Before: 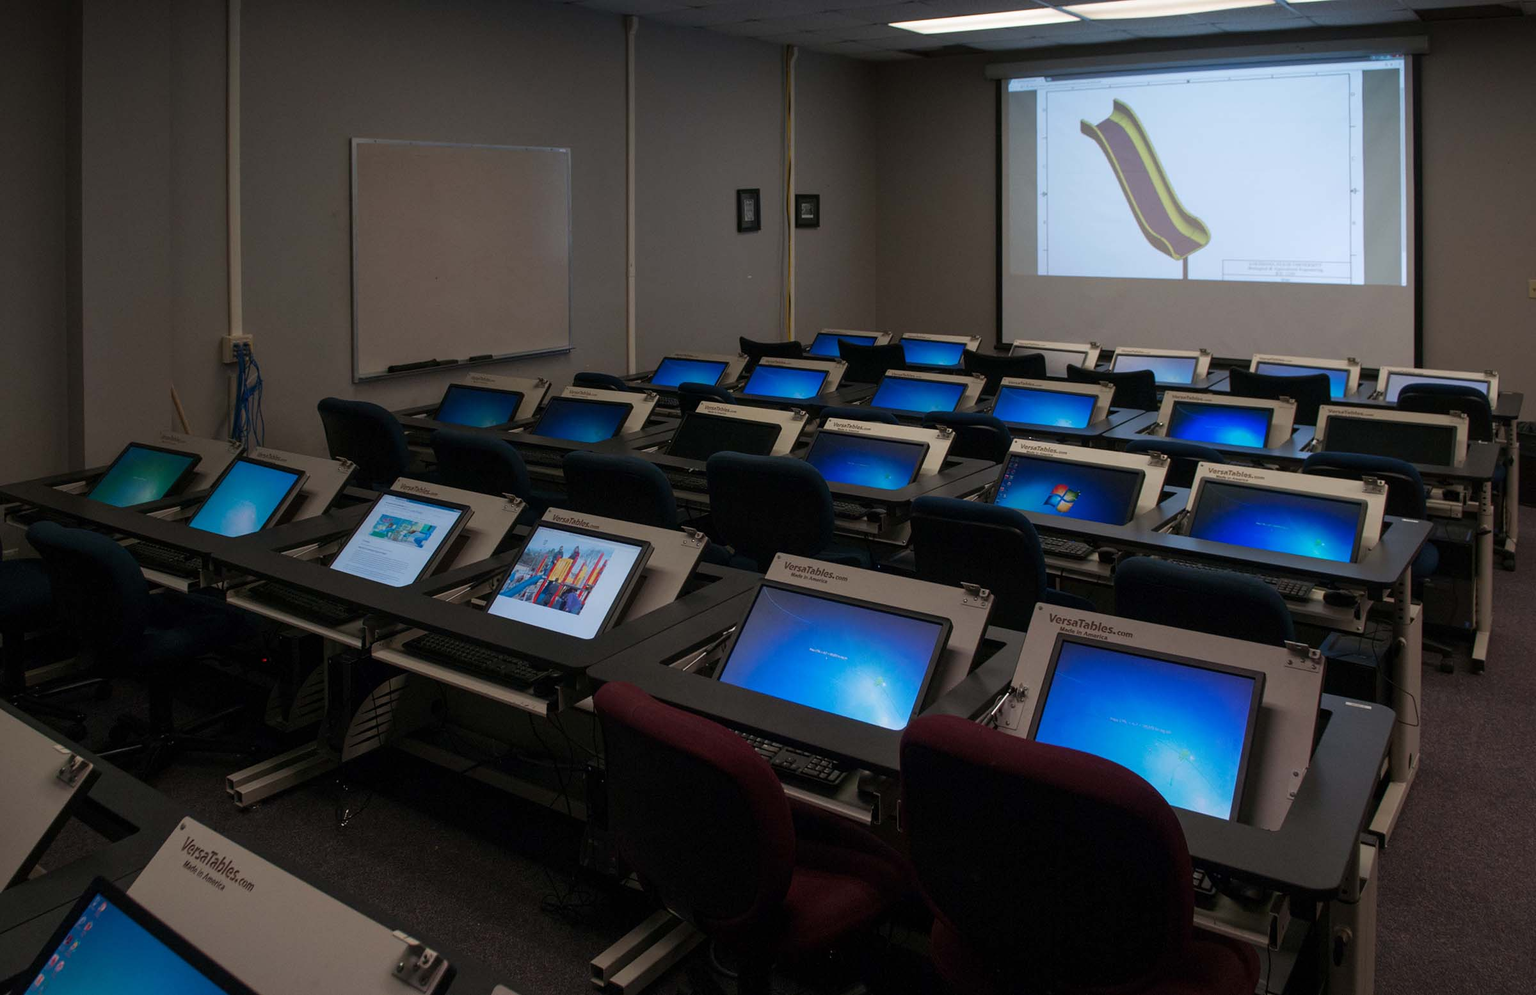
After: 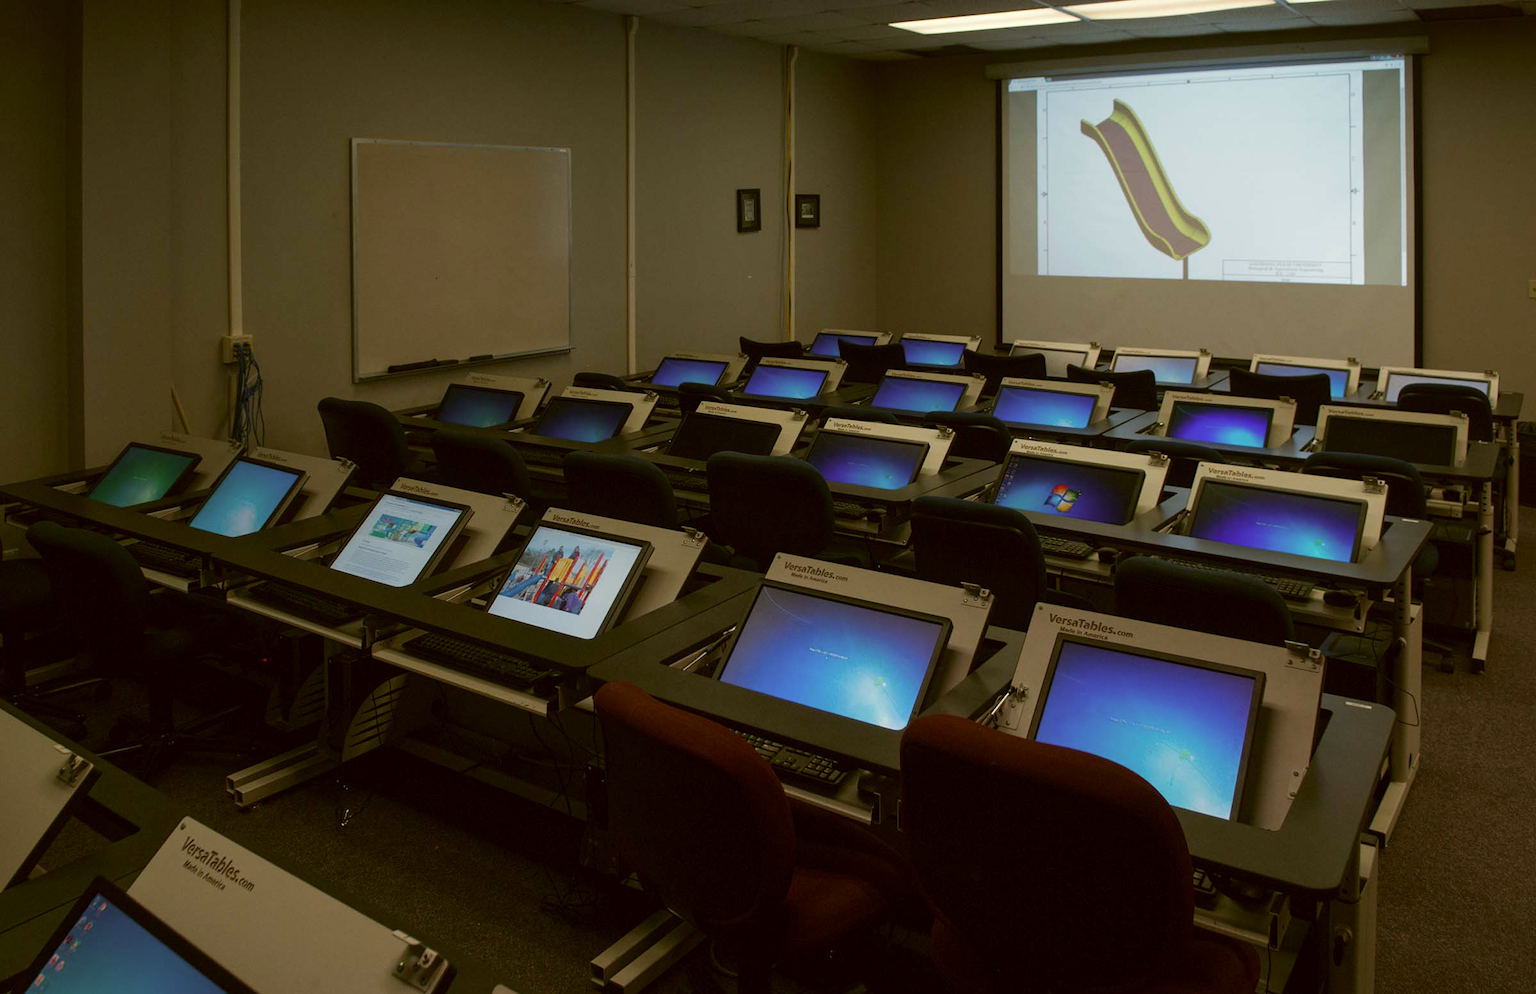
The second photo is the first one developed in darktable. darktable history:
color correction: highlights a* -1.63, highlights b* 10.36, shadows a* 0.248, shadows b* 19.84
